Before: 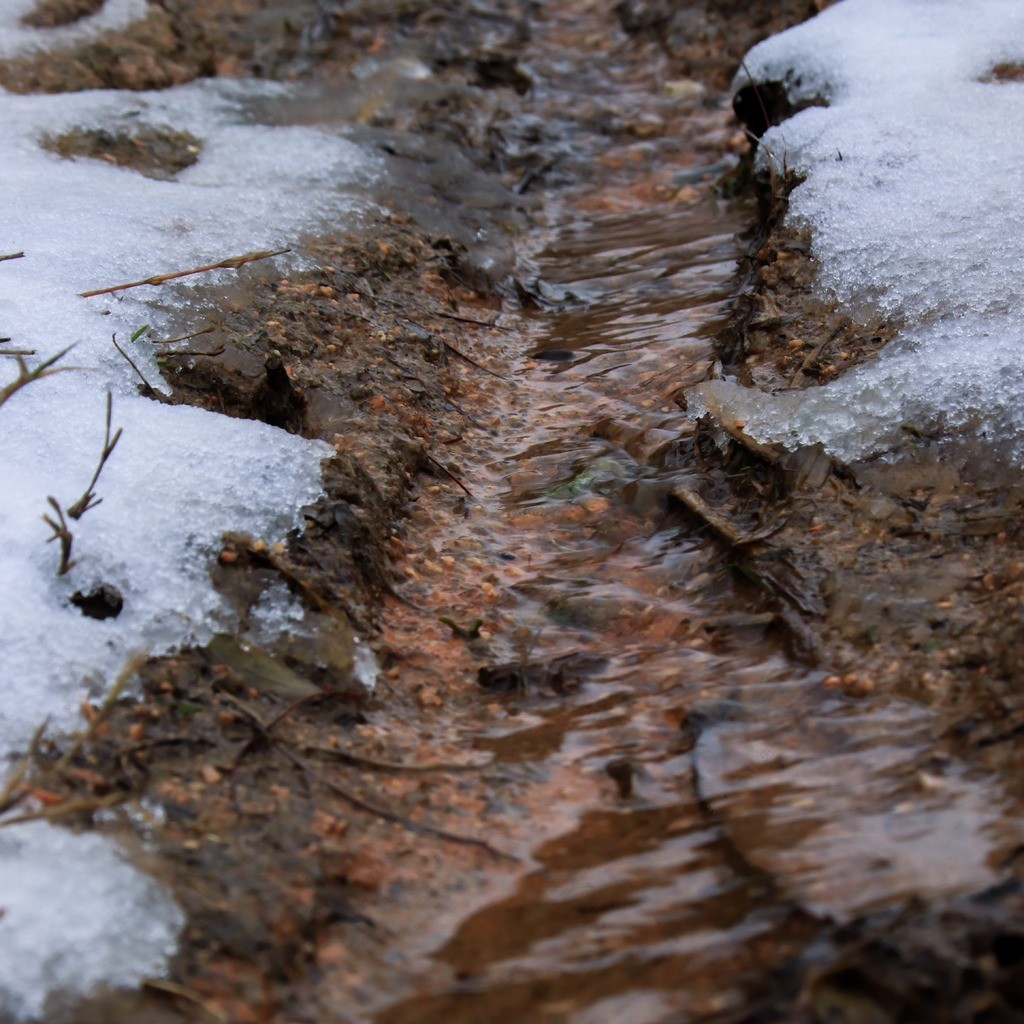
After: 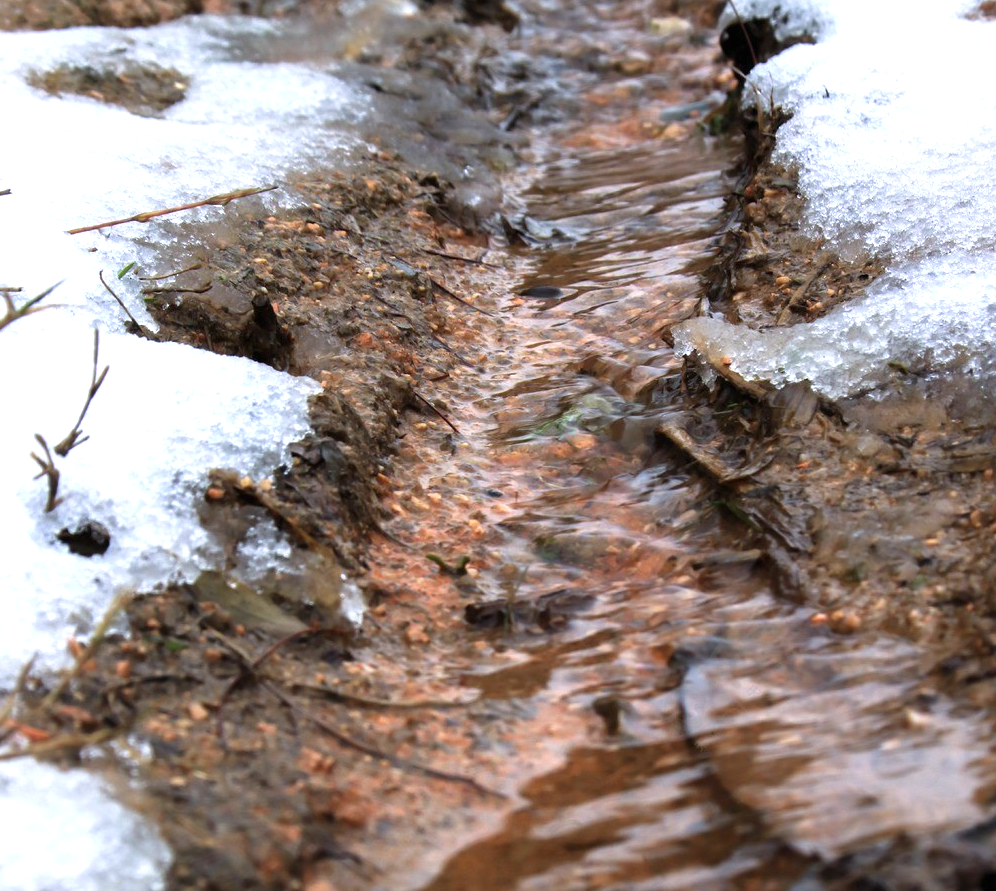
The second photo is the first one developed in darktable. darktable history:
exposure: black level correction 0, exposure 1.097 EV, compensate highlight preservation false
crop: left 1.361%, top 6.161%, right 1.278%, bottom 6.786%
